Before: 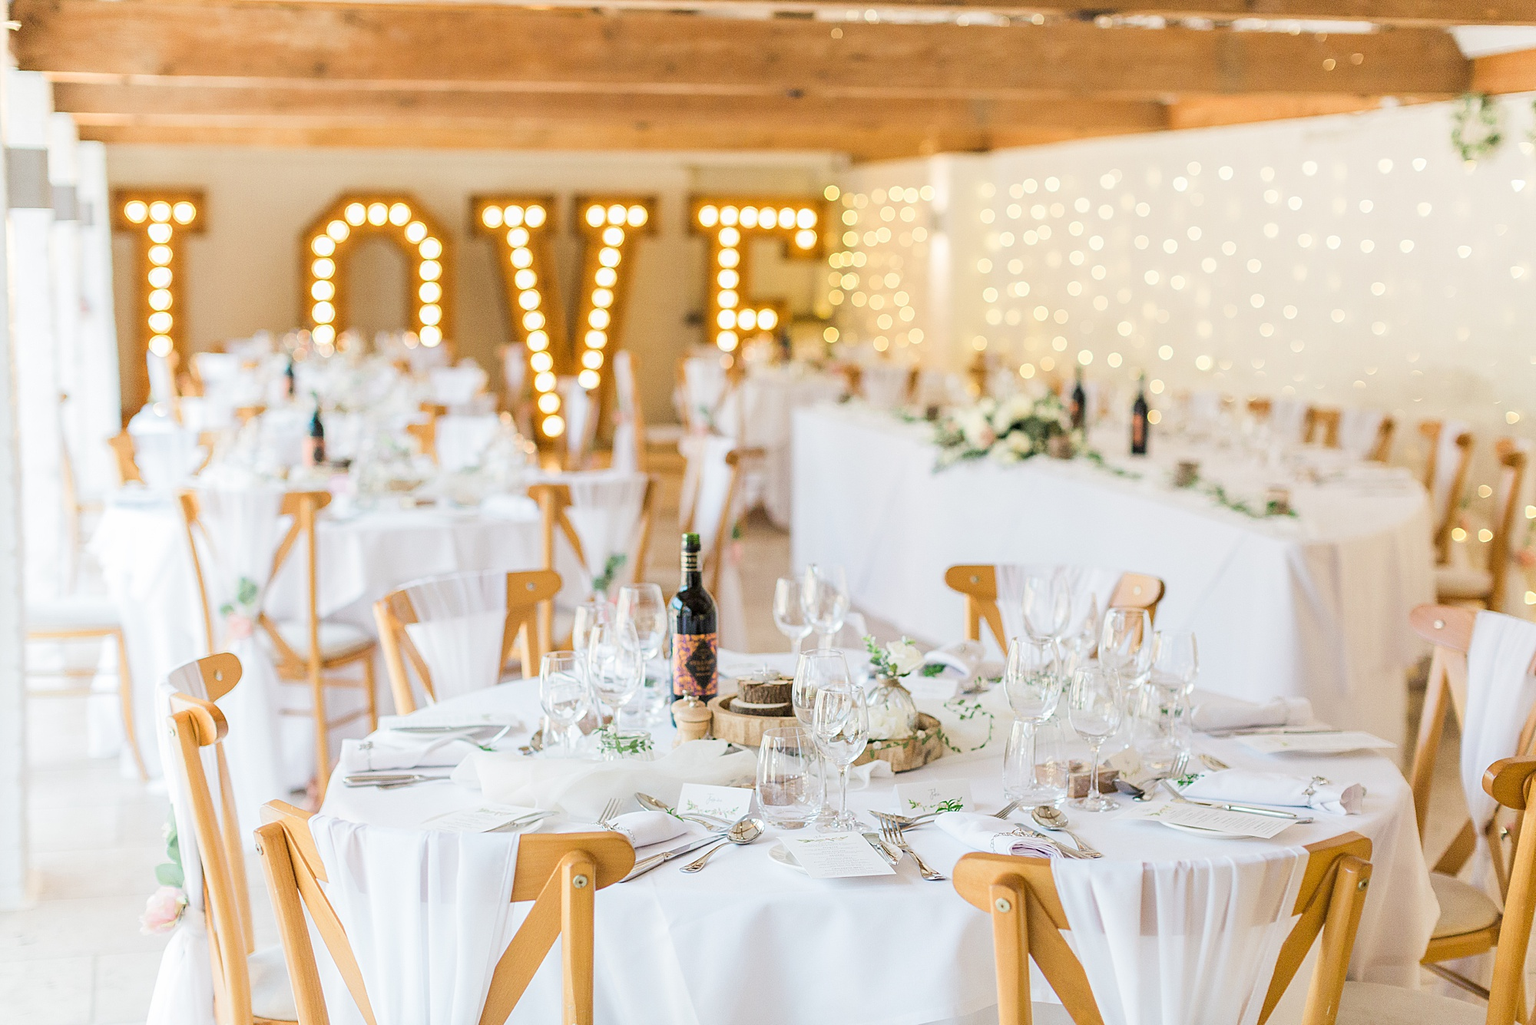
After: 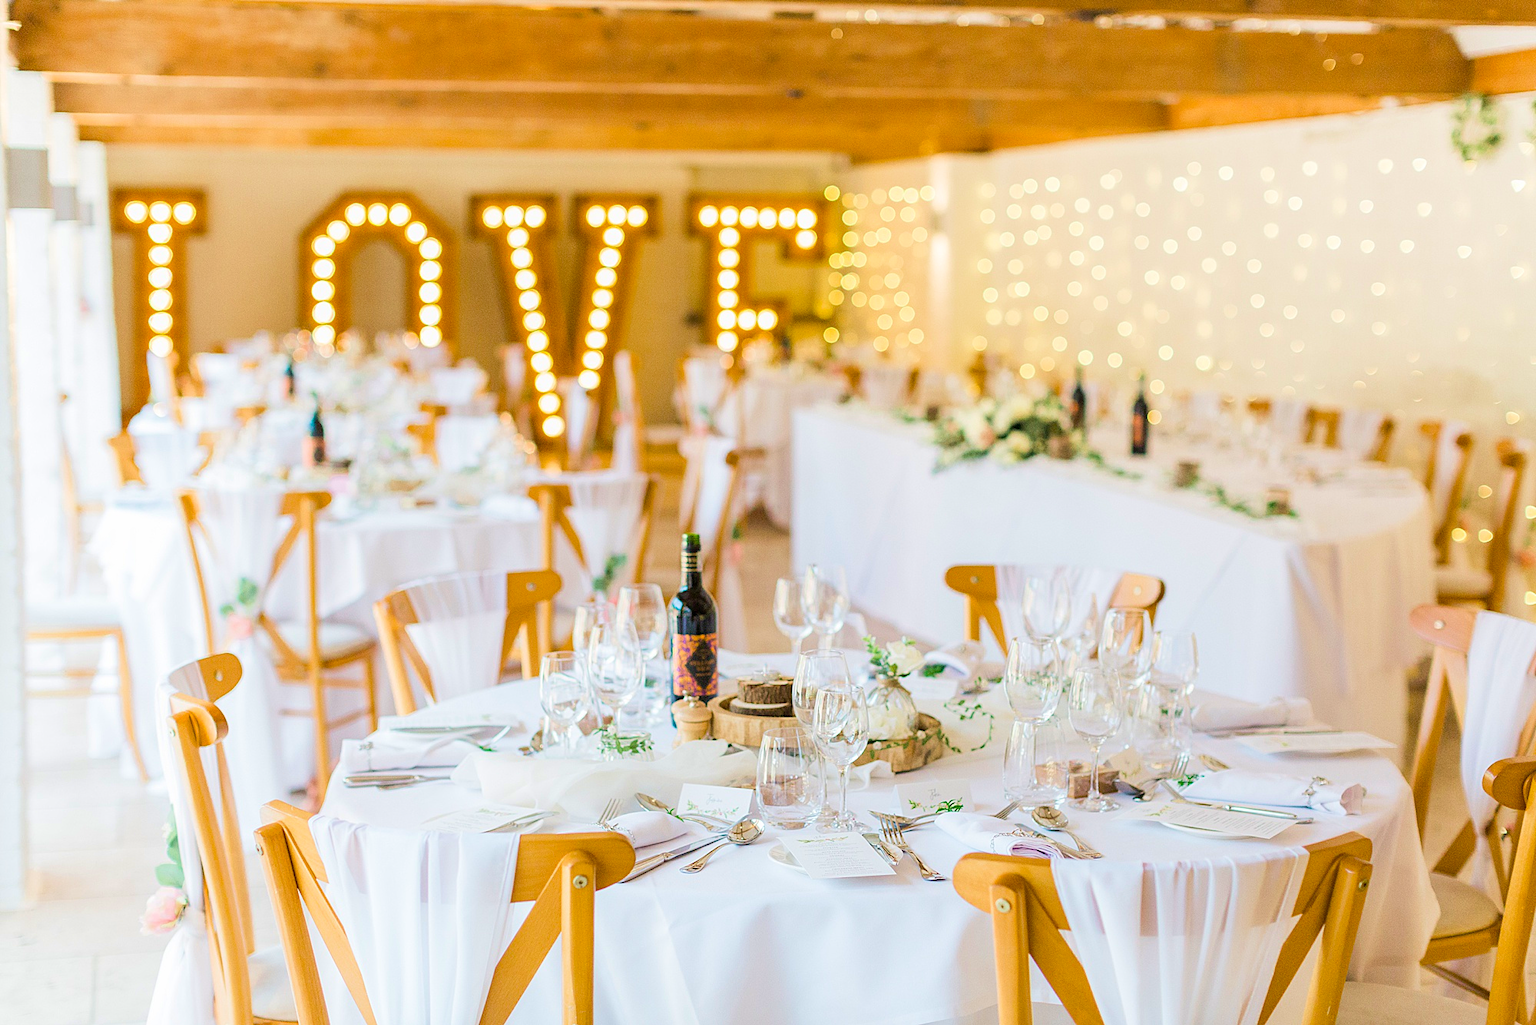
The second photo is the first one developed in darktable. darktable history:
velvia: on, module defaults
color balance rgb: perceptual saturation grading › global saturation 25%, global vibrance 20%
